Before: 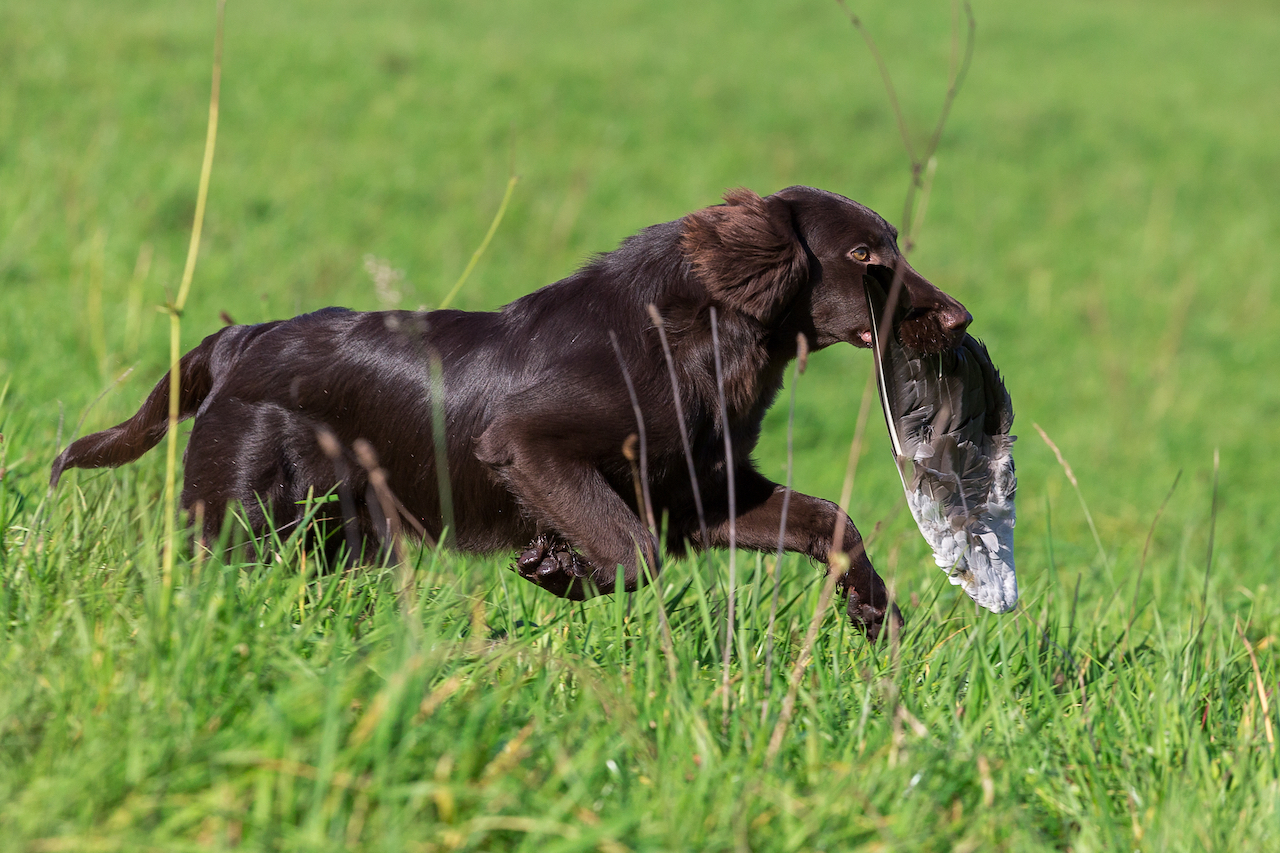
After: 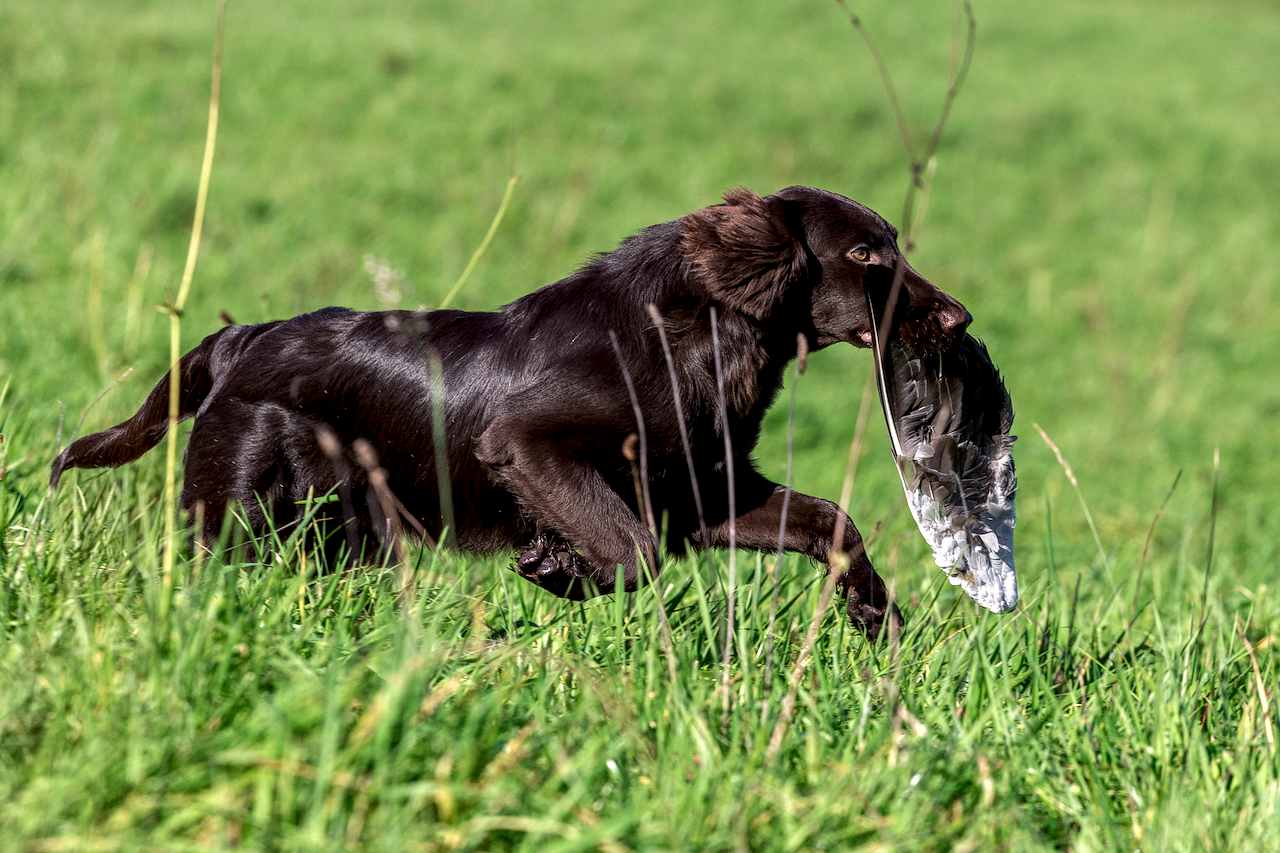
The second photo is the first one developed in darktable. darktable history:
local contrast: highlights 60%, shadows 62%, detail 160%
shadows and highlights: shadows 0.731, highlights 40.53
